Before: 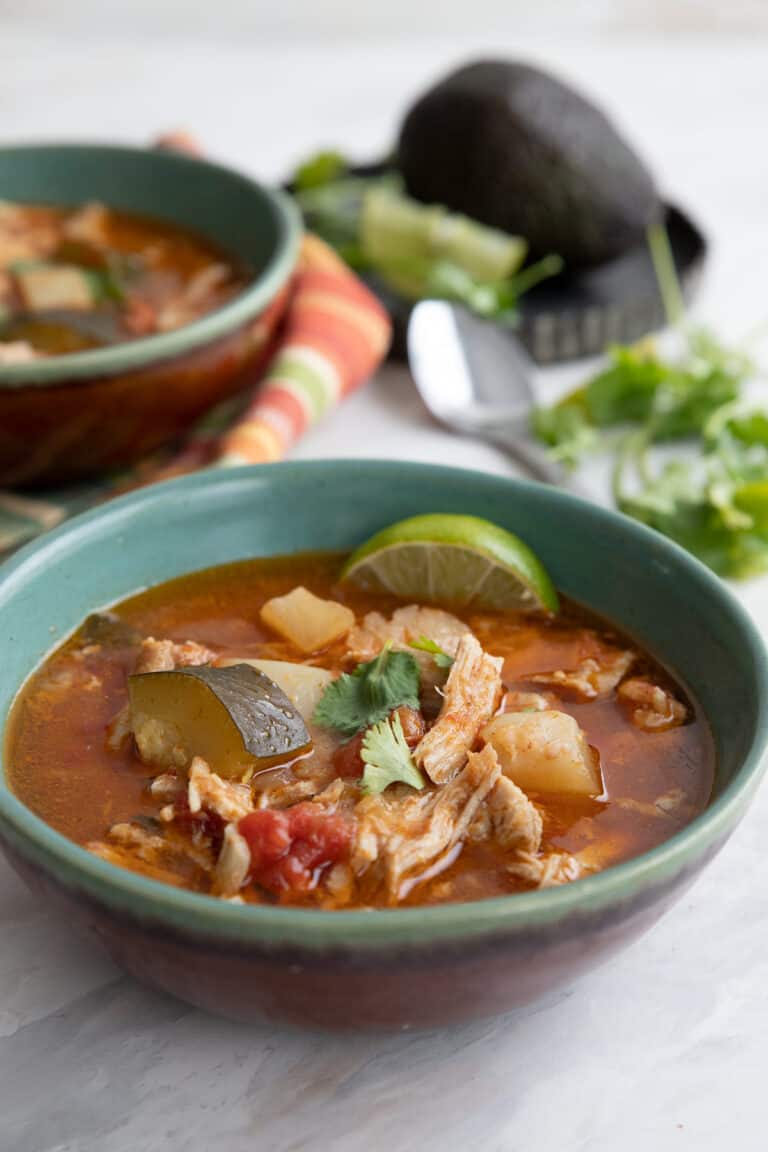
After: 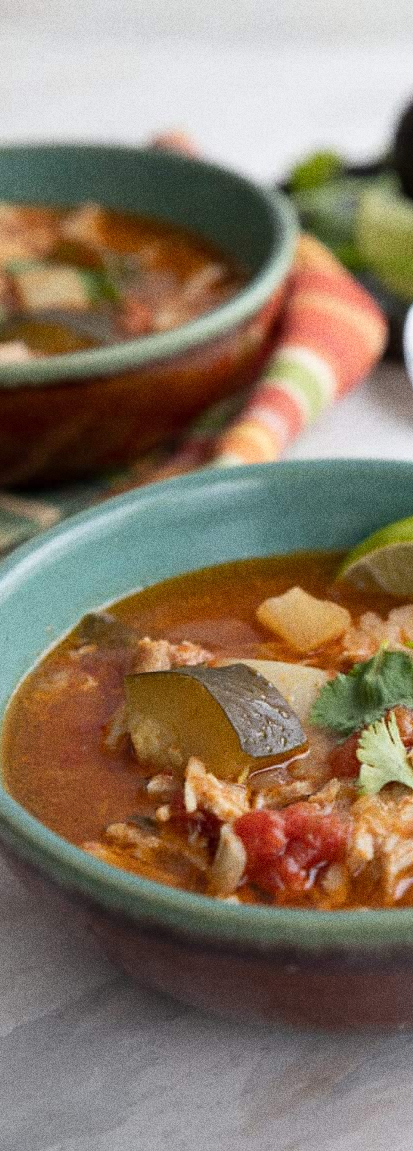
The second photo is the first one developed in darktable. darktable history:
crop: left 0.587%, right 45.588%, bottom 0.086%
grain: coarseness 0.09 ISO, strength 40%
